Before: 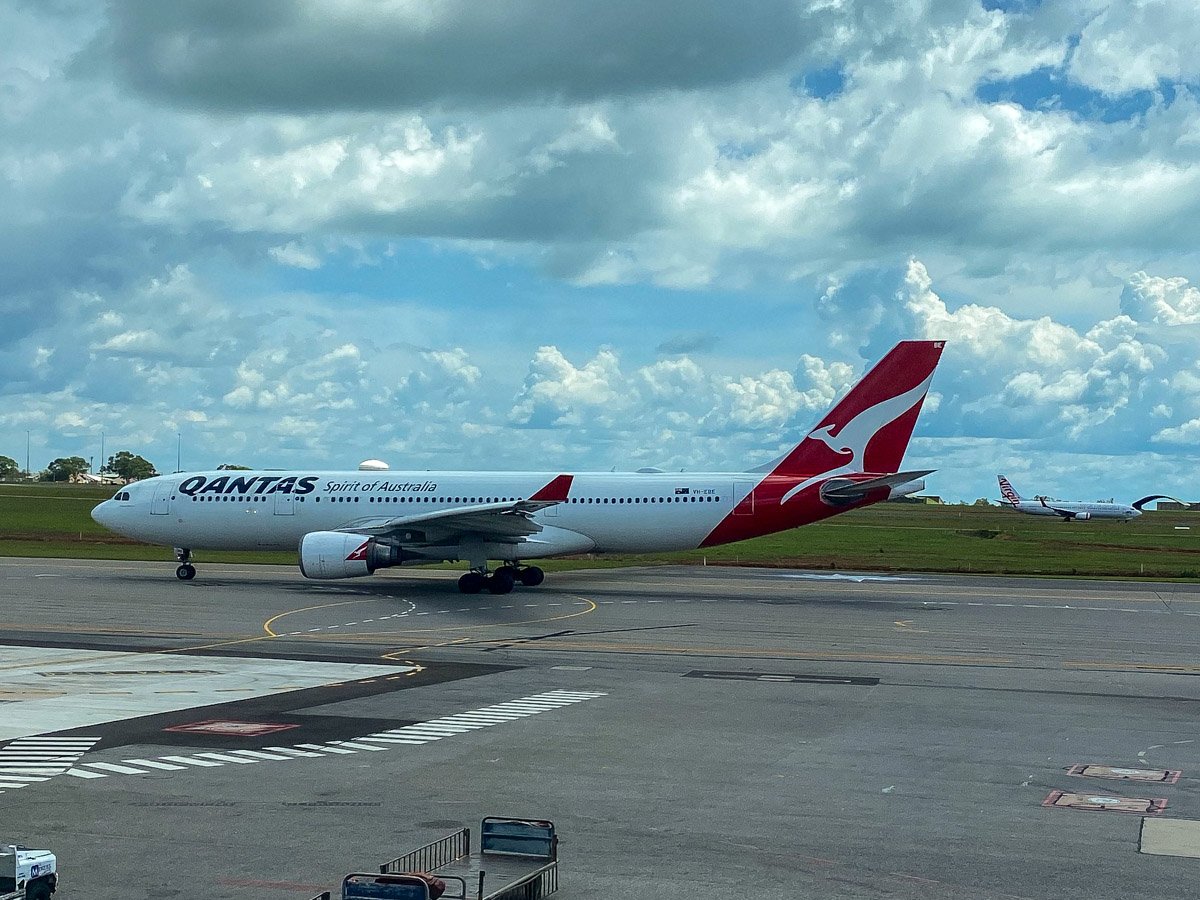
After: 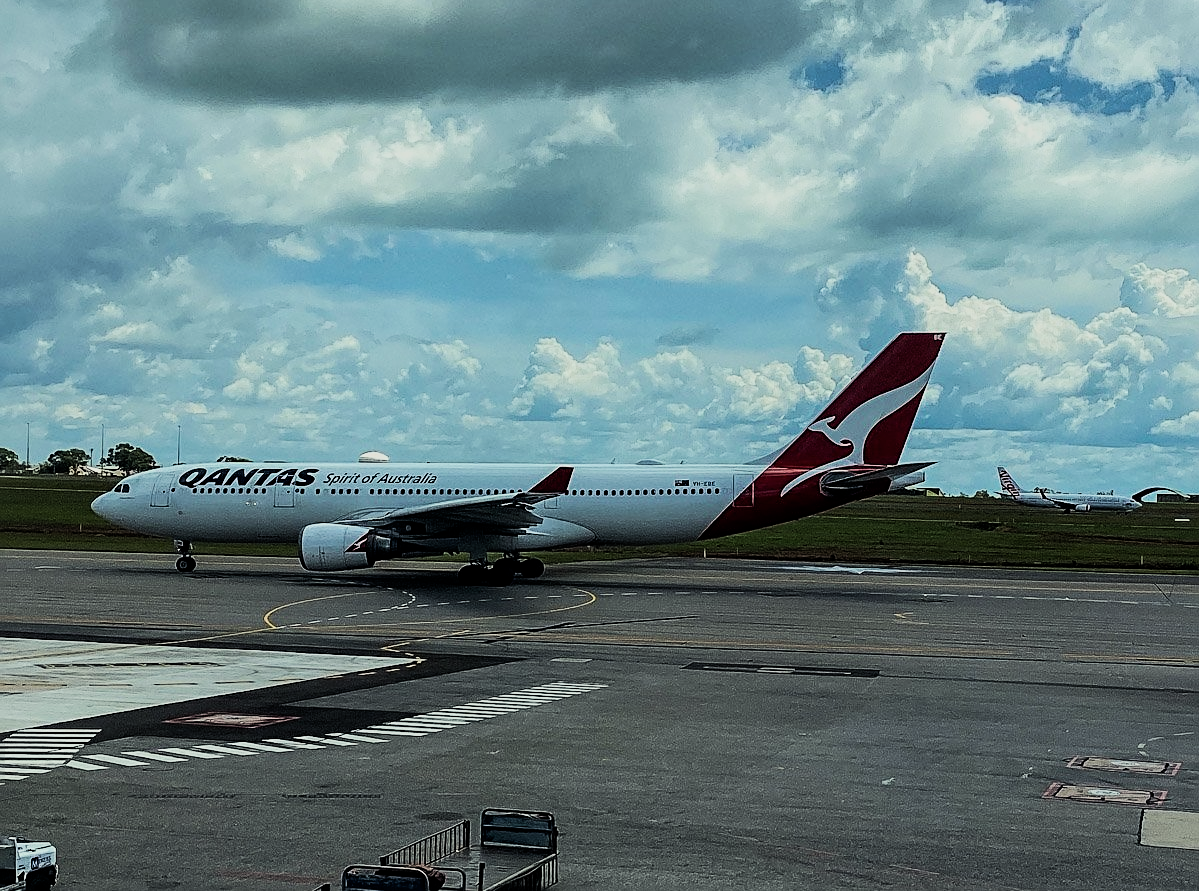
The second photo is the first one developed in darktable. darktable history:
crop: top 0.904%, right 0.051%
sharpen: on, module defaults
color balance rgb: highlights gain › luminance 7.165%, highlights gain › chroma 1.966%, highlights gain › hue 93.26°, perceptual saturation grading › global saturation 0.029%, perceptual brilliance grading › highlights 4.011%, perceptual brilliance grading › mid-tones -18.978%, perceptual brilliance grading › shadows -41.826%, saturation formula JzAzBz (2021)
filmic rgb: middle gray luminance 29.2%, black relative exposure -10.28 EV, white relative exposure 5.47 EV, threshold 5.94 EV, target black luminance 0%, hardness 3.92, latitude 1.15%, contrast 1.123, highlights saturation mix 5.3%, shadows ↔ highlights balance 14.42%, enable highlight reconstruction true
